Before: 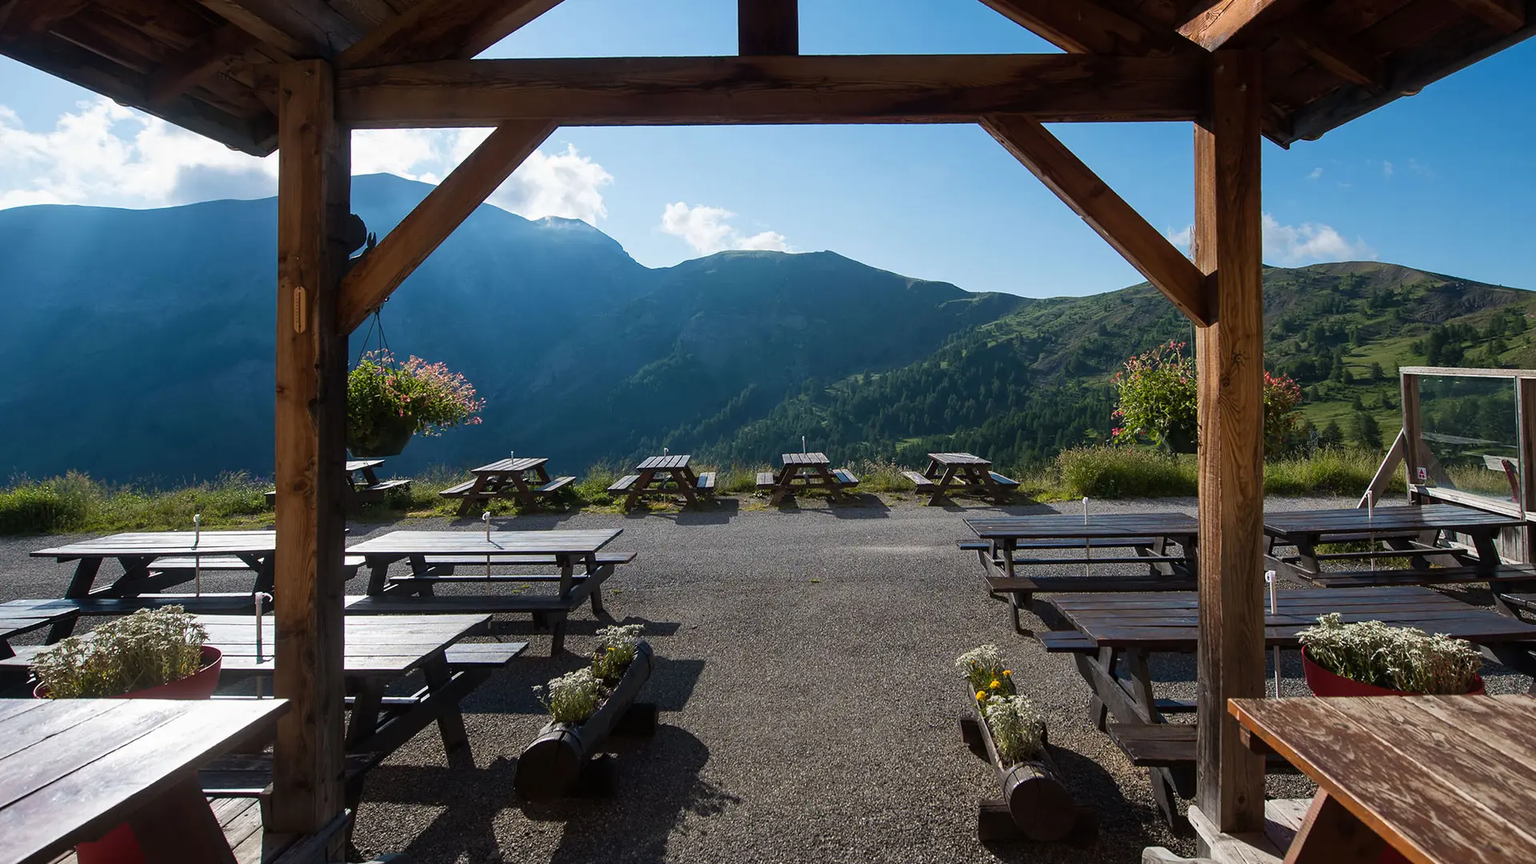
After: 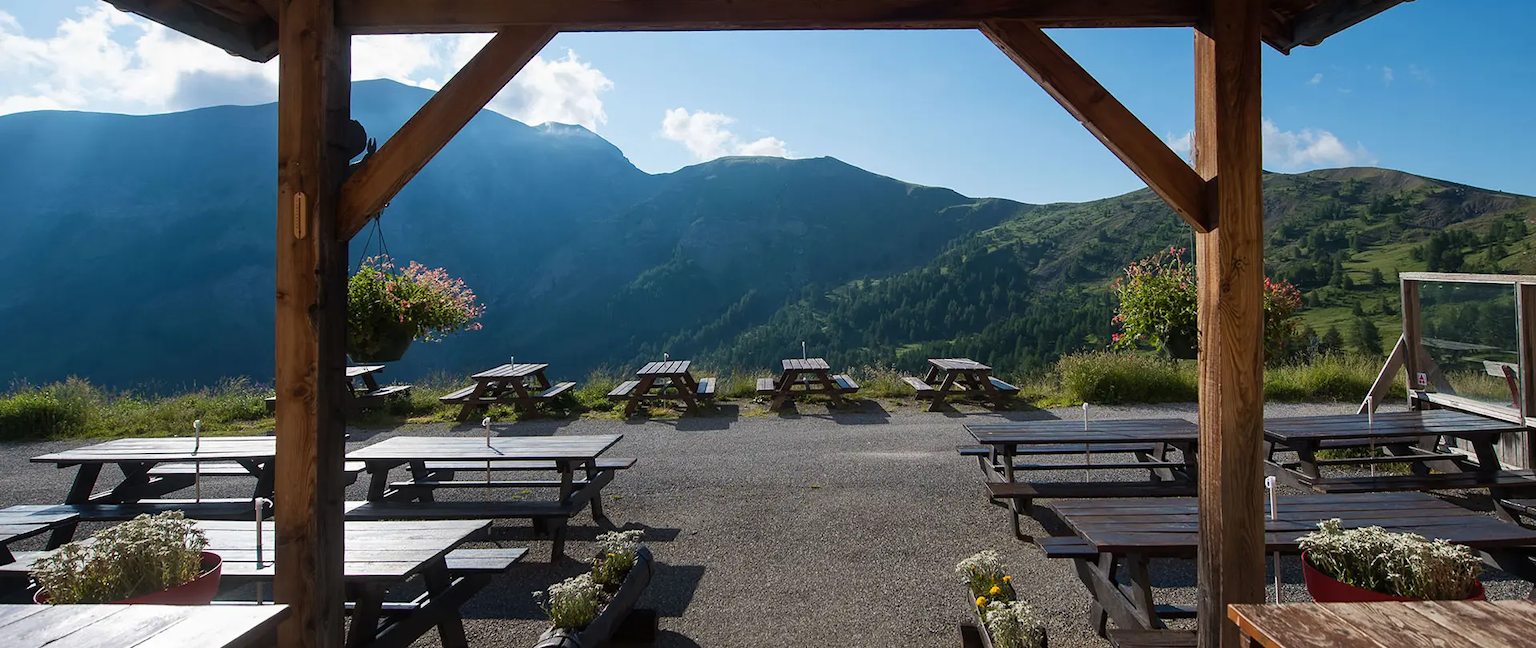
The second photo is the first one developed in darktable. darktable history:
crop: top 11.012%, bottom 13.88%
